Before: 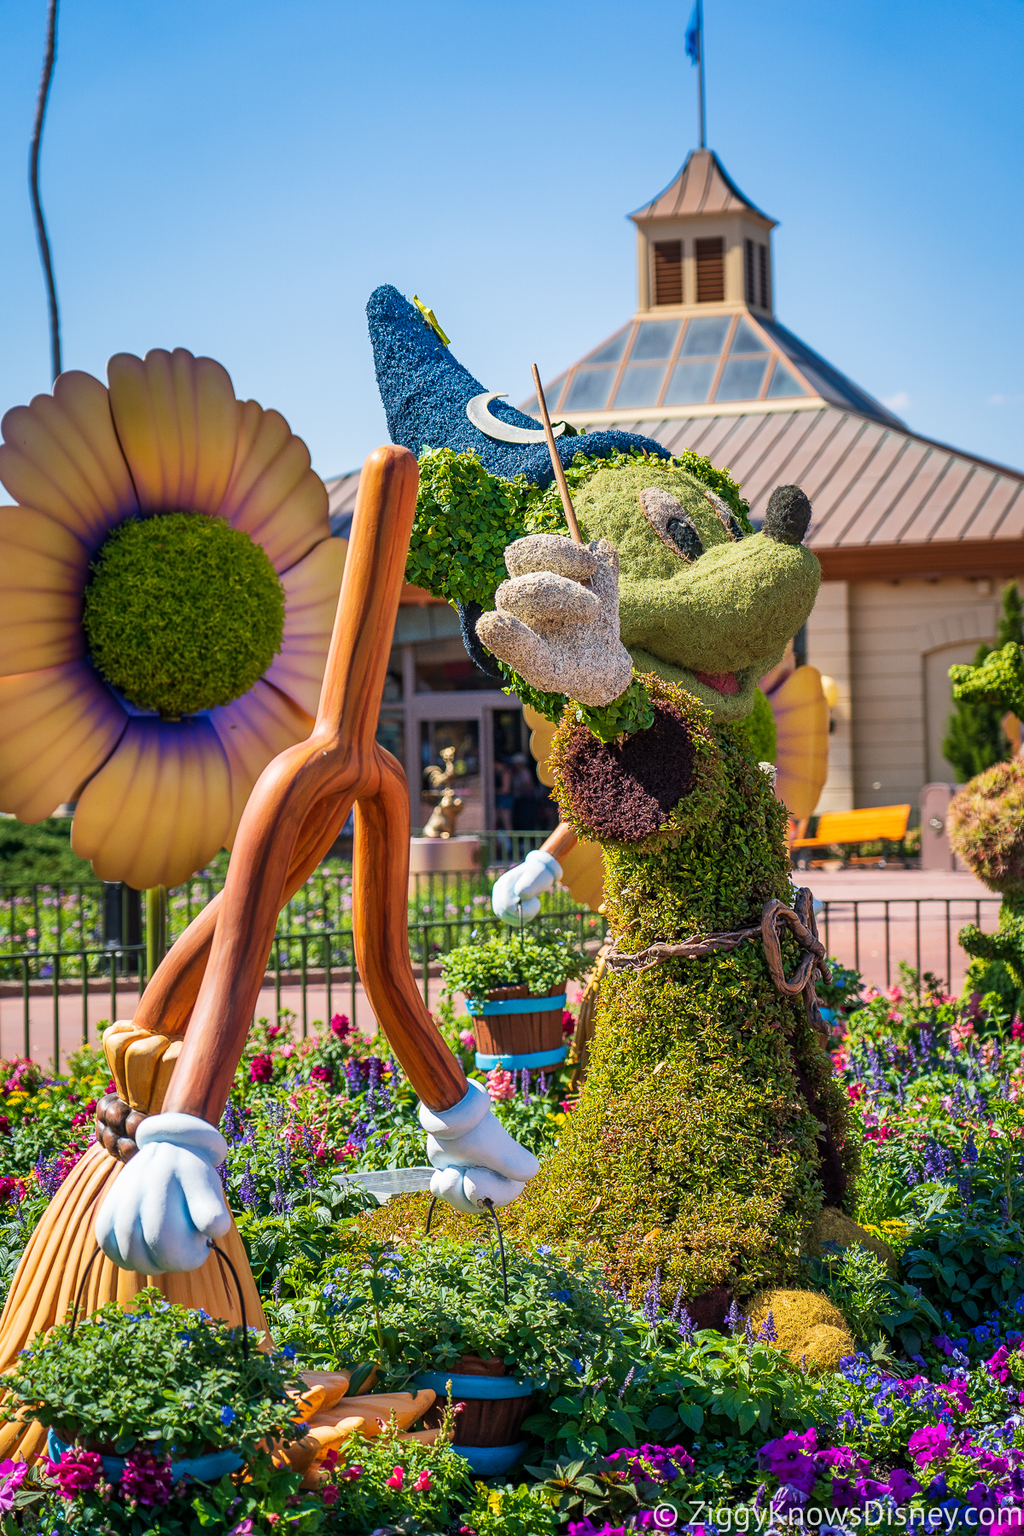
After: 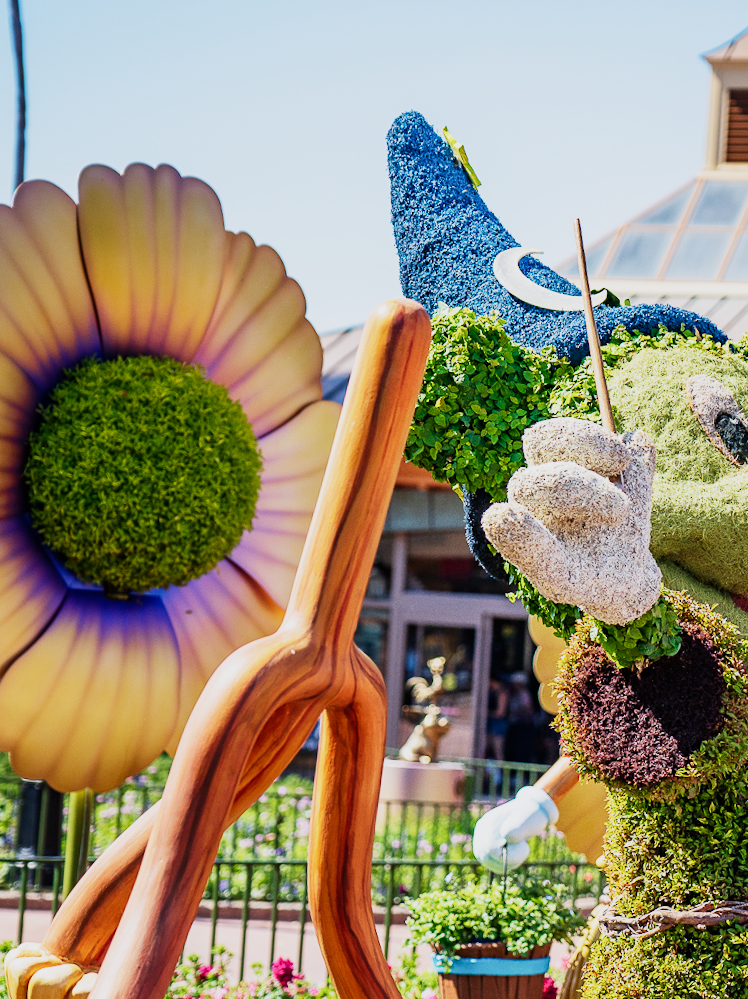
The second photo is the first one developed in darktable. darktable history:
crop and rotate: angle -4.99°, left 2.122%, top 6.945%, right 27.566%, bottom 30.519%
sigmoid: skew -0.2, preserve hue 0%, red attenuation 0.1, red rotation 0.035, green attenuation 0.1, green rotation -0.017, blue attenuation 0.15, blue rotation -0.052, base primaries Rec2020
white balance: red 0.98, blue 1.034
exposure: black level correction 0, exposure 0.5 EV, compensate exposure bias true, compensate highlight preservation false
